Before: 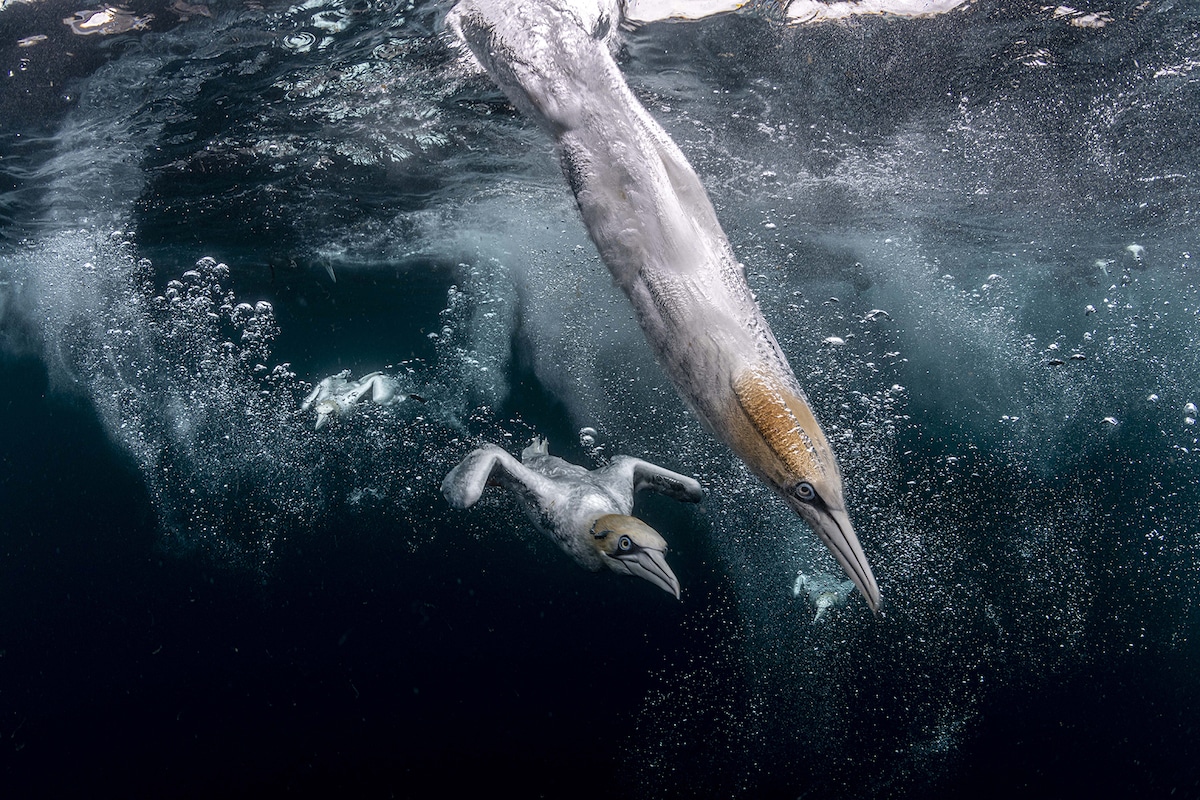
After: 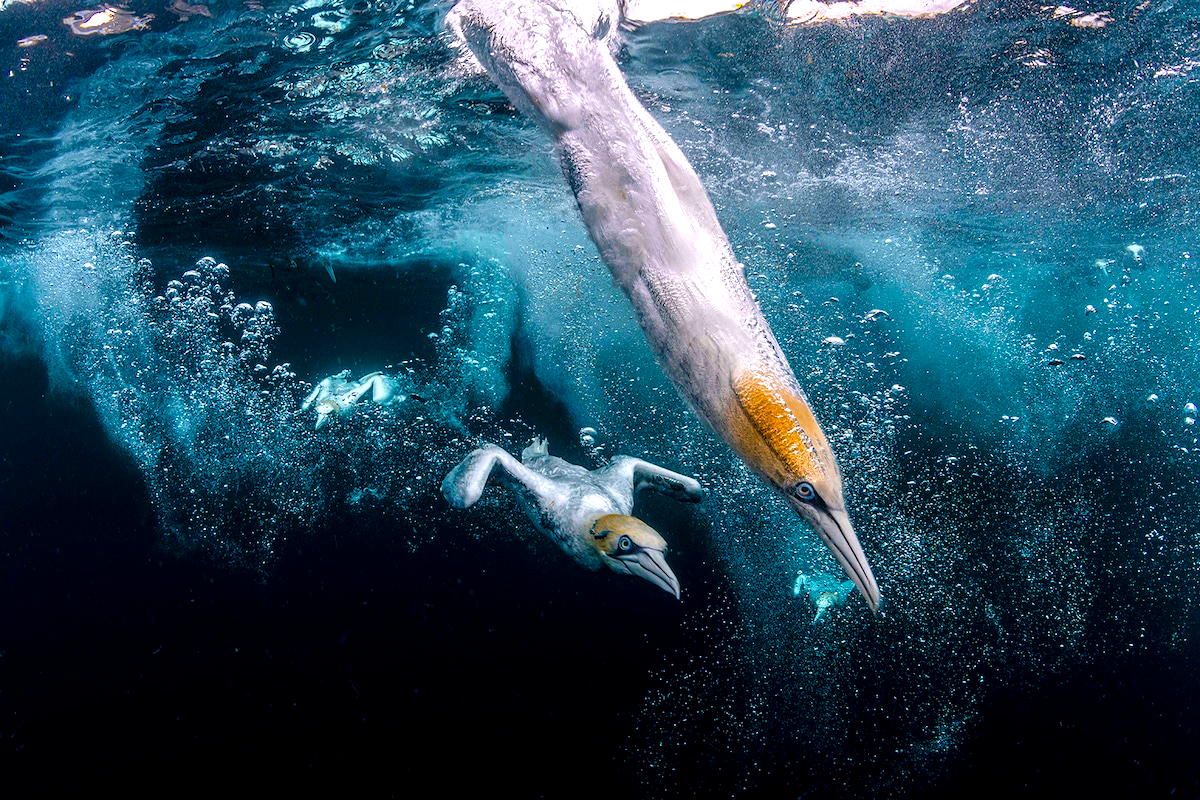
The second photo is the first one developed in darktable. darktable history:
color balance rgb: shadows lift › chroma 2.016%, shadows lift › hue 215.38°, linear chroma grading › global chroma 41.624%, perceptual saturation grading › global saturation 31.051%, perceptual brilliance grading › global brilliance 10.415%, perceptual brilliance grading › shadows 14.379%, global vibrance 14.371%
